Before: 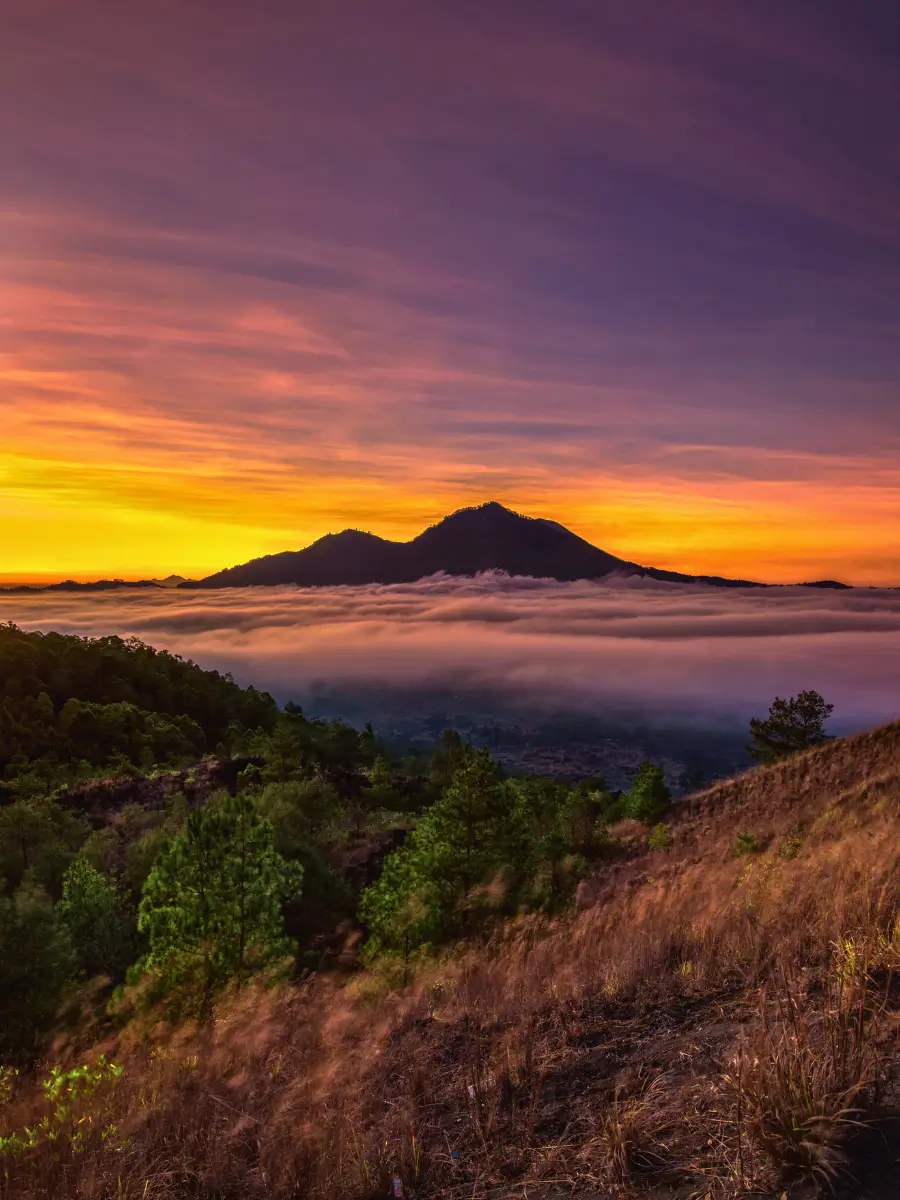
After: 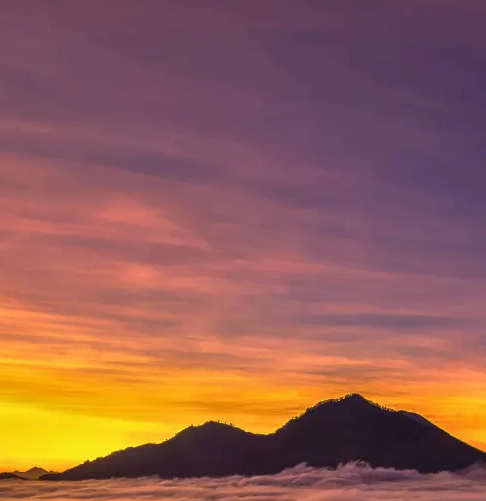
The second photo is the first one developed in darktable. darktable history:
crop: left 15.353%, top 9.028%, right 30.596%, bottom 49.169%
